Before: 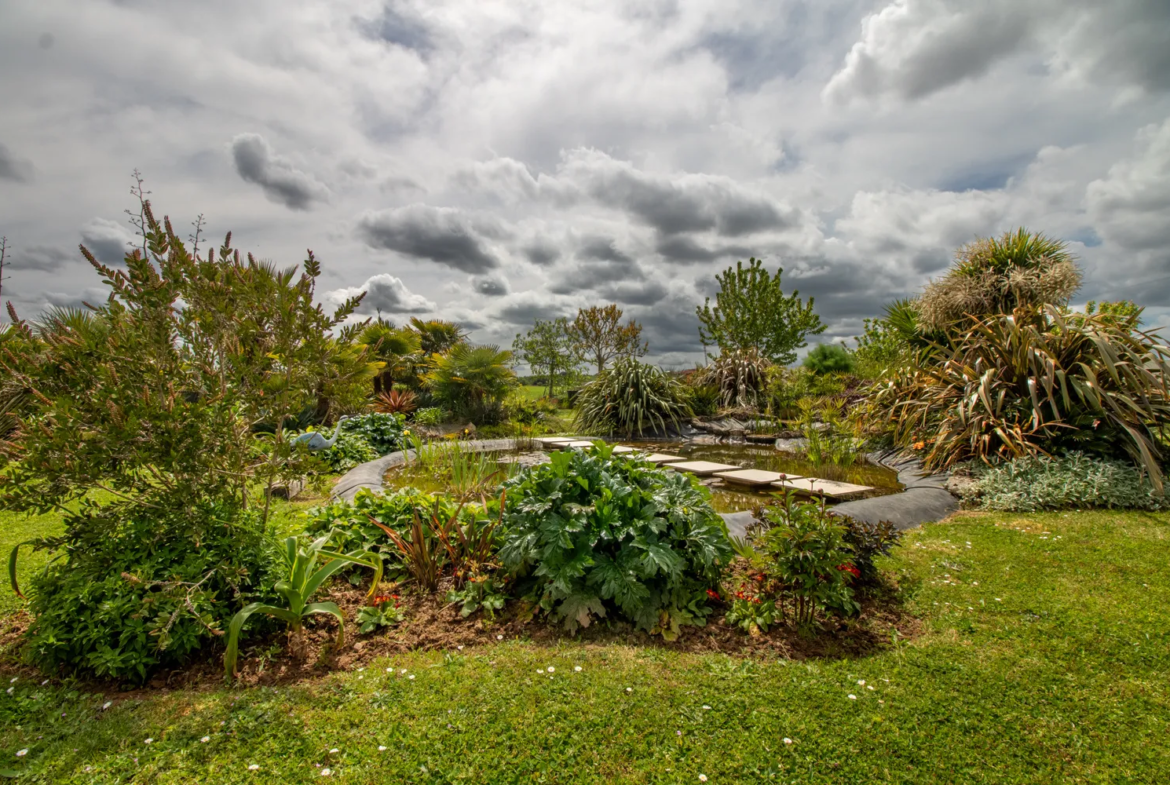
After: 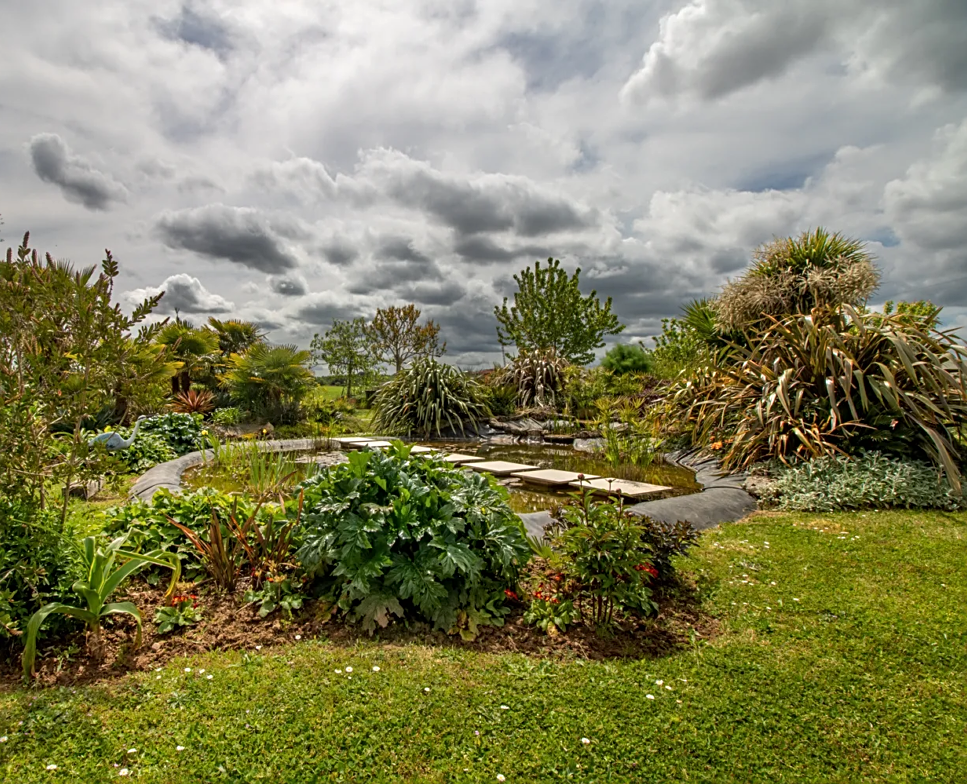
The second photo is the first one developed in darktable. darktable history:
sharpen: on, module defaults
local contrast: mode bilateral grid, contrast 15, coarseness 35, detail 105%, midtone range 0.2
crop: left 17.315%, bottom 0.027%
